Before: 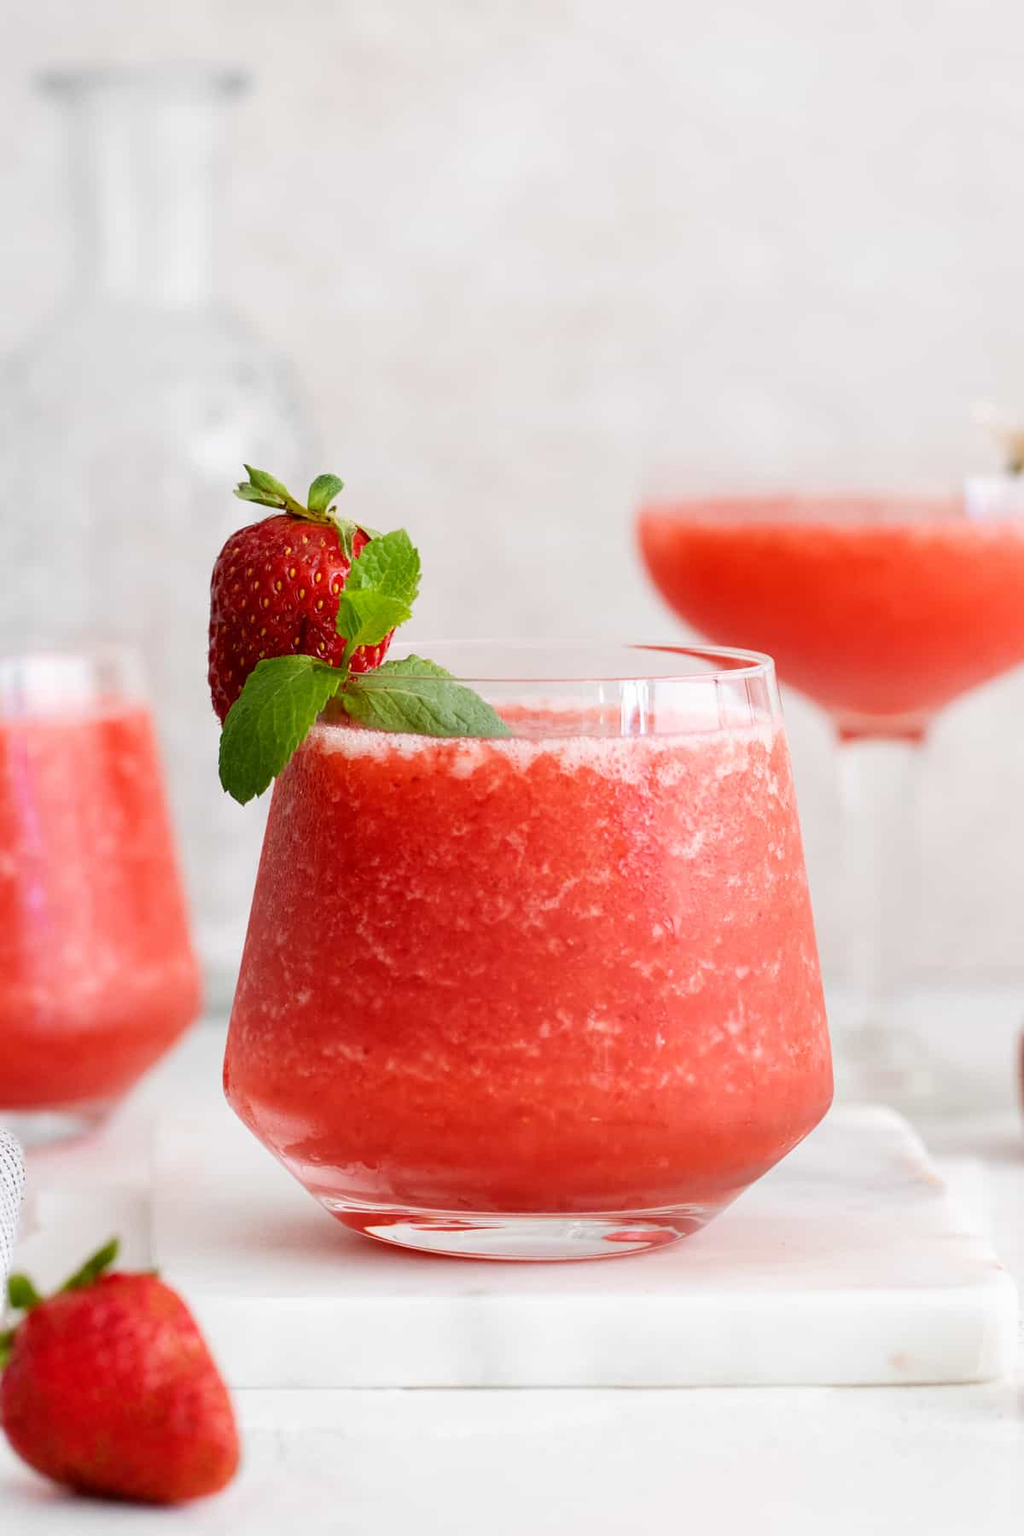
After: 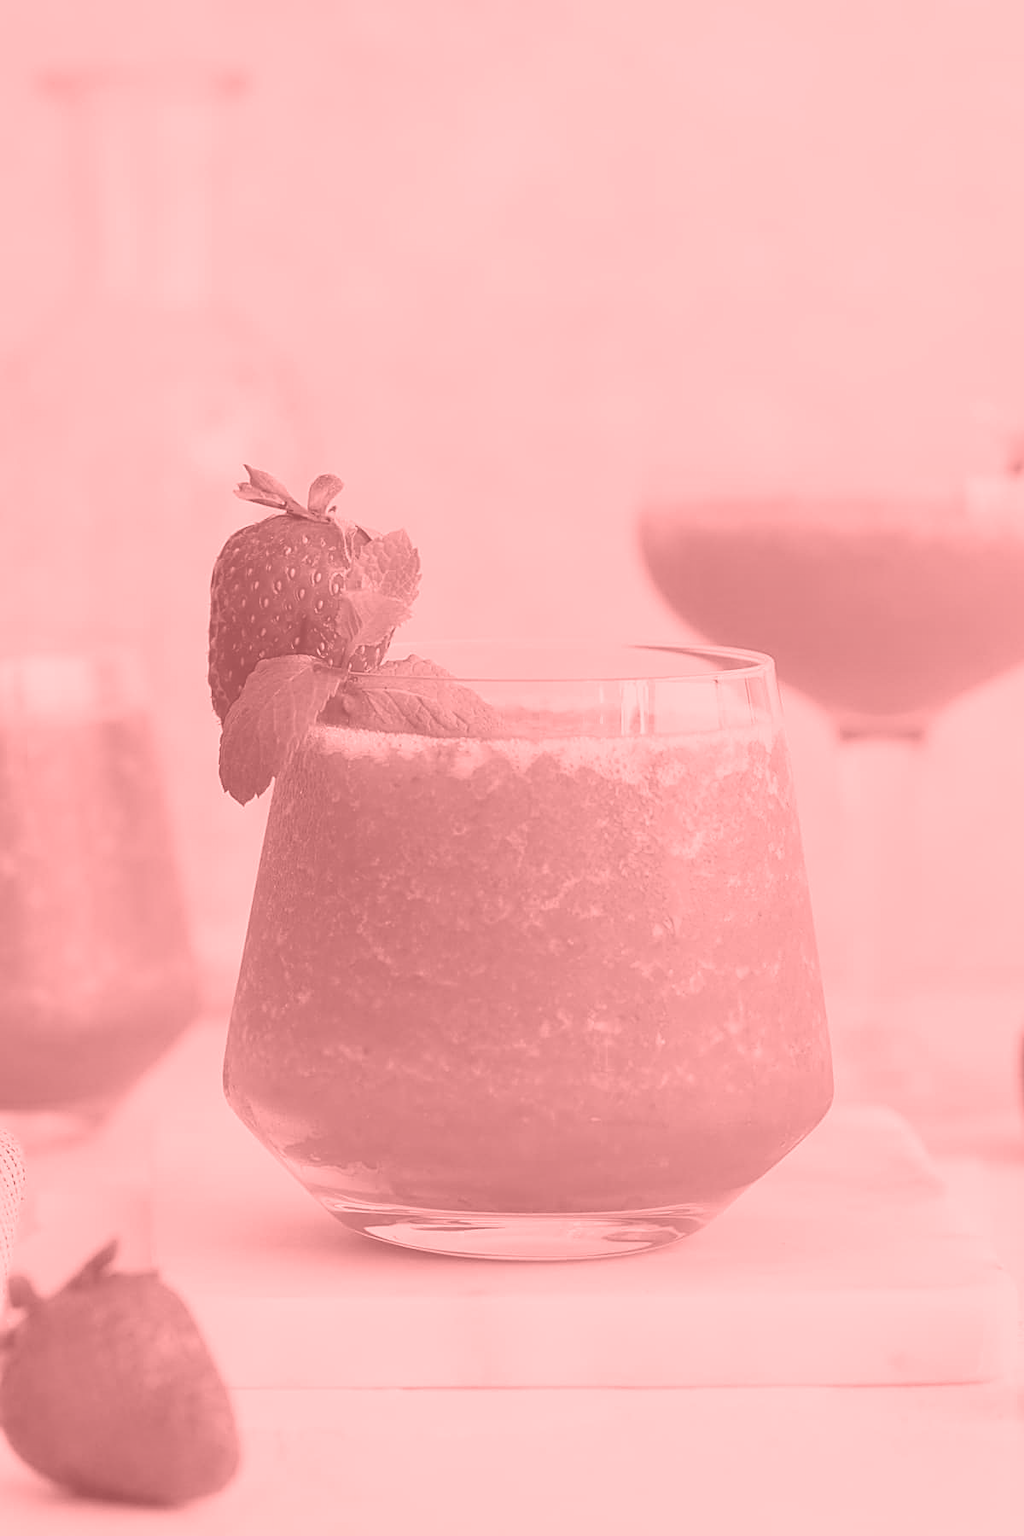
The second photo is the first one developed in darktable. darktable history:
sharpen: on, module defaults
colorize: saturation 51%, source mix 50.67%, lightness 50.67%
color balance: lift [1.005, 0.99, 1.007, 1.01], gamma [1, 0.979, 1.011, 1.021], gain [0.923, 1.098, 1.025, 0.902], input saturation 90.45%, contrast 7.73%, output saturation 105.91%
